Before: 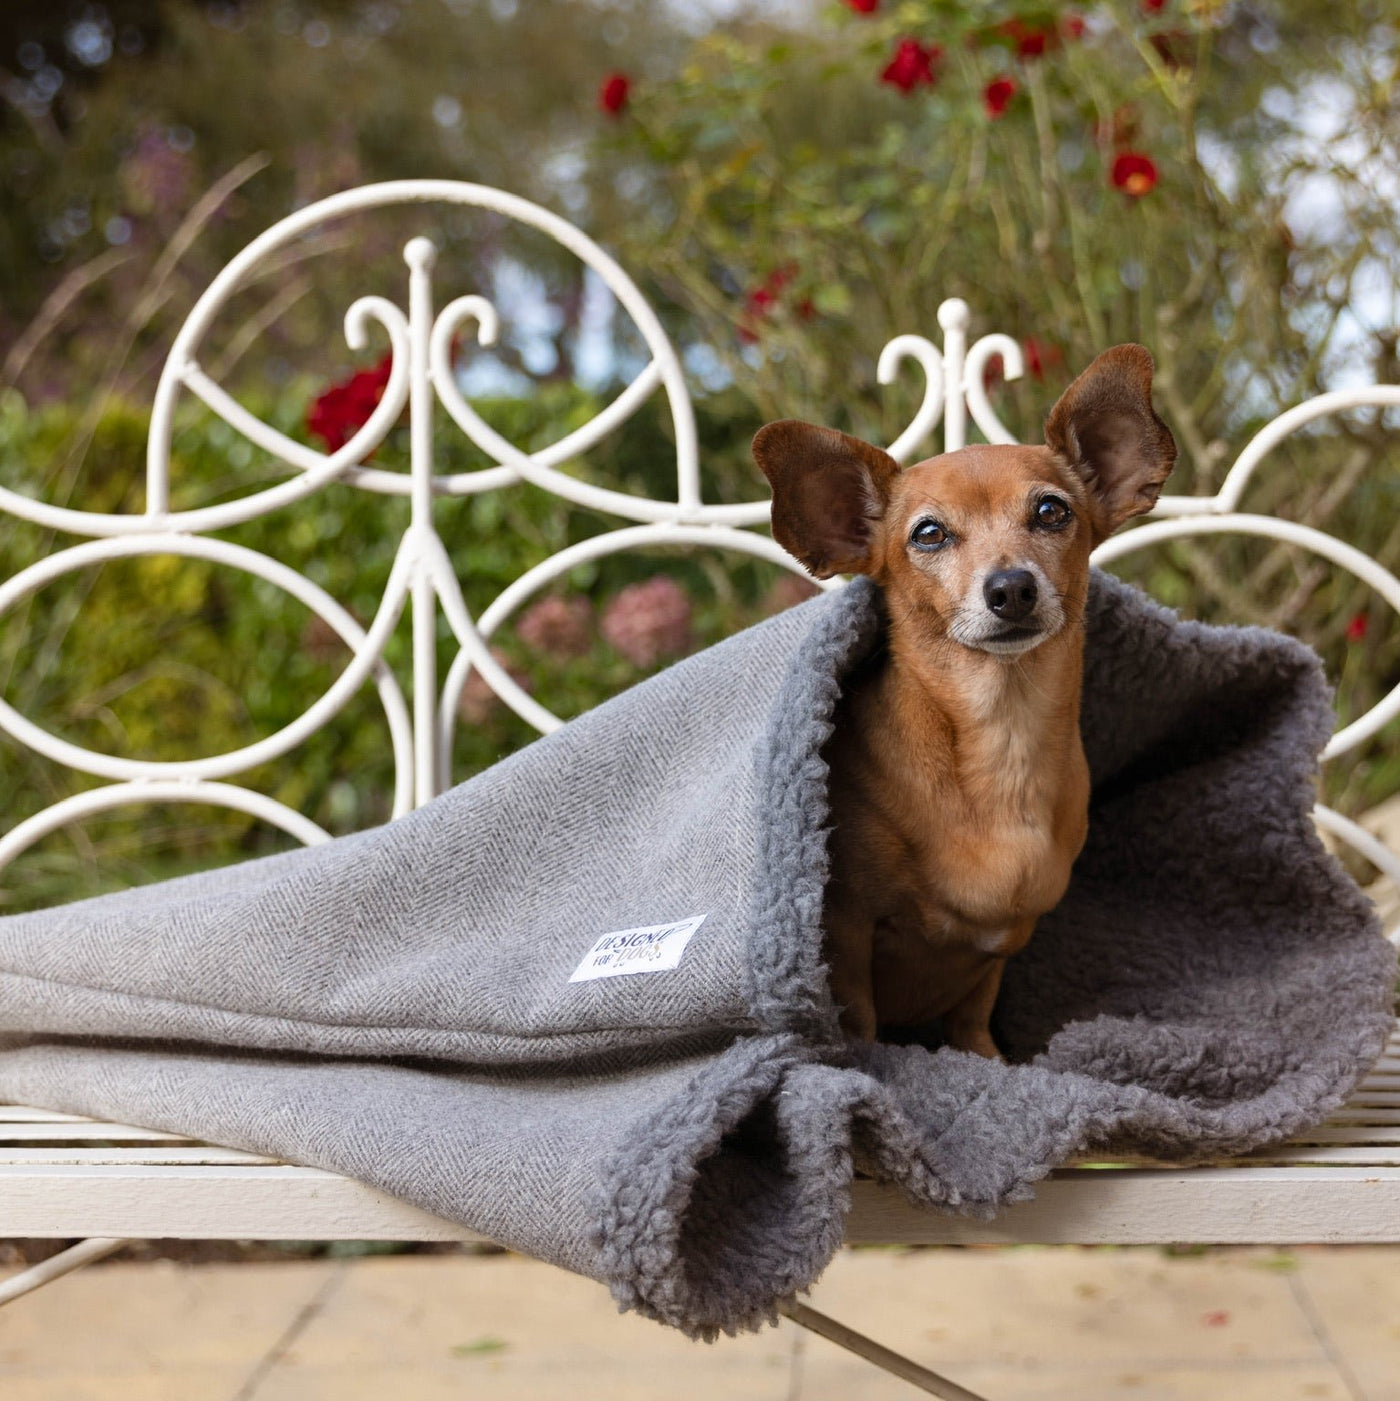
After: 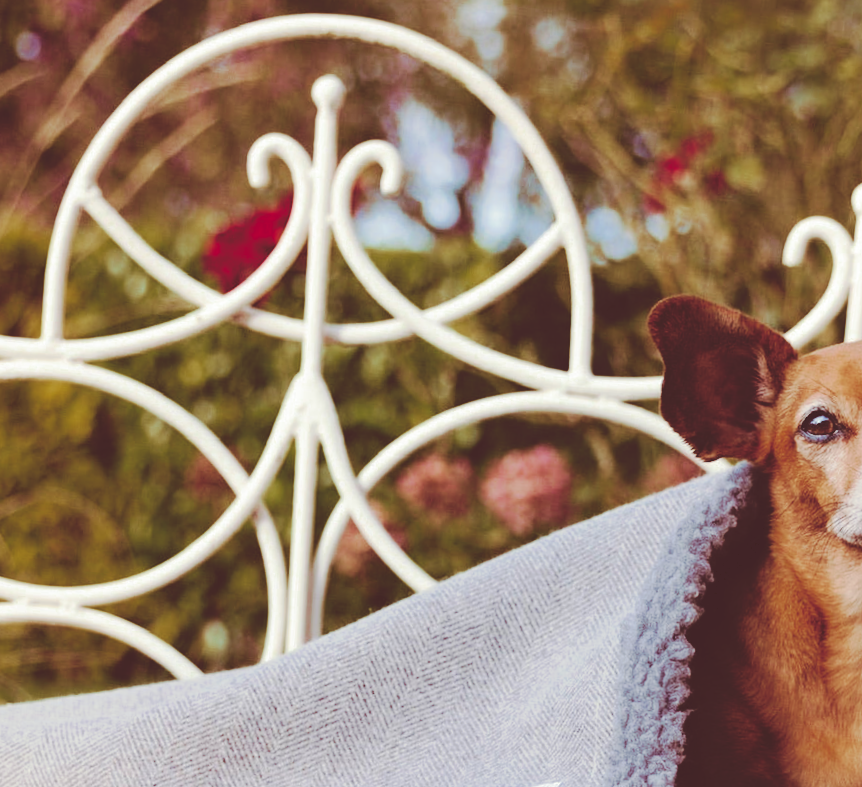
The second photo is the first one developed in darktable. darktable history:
levels: levels [0, 0.478, 1]
split-toning: on, module defaults
color zones: curves: ch0 [(0, 0.425) (0.143, 0.422) (0.286, 0.42) (0.429, 0.419) (0.571, 0.419) (0.714, 0.42) (0.857, 0.422) (1, 0.425)]
velvia: strength 30%
rotate and perspective: rotation 0.074°, lens shift (vertical) 0.096, lens shift (horizontal) -0.041, crop left 0.043, crop right 0.952, crop top 0.024, crop bottom 0.979
tone curve: curves: ch0 [(0, 0) (0.003, 0.169) (0.011, 0.169) (0.025, 0.169) (0.044, 0.173) (0.069, 0.178) (0.1, 0.183) (0.136, 0.185) (0.177, 0.197) (0.224, 0.227) (0.277, 0.292) (0.335, 0.391) (0.399, 0.491) (0.468, 0.592) (0.543, 0.672) (0.623, 0.734) (0.709, 0.785) (0.801, 0.844) (0.898, 0.893) (1, 1)], preserve colors none
crop and rotate: angle -4.99°, left 2.122%, top 6.945%, right 27.566%, bottom 30.519%
exposure: black level correction 0, compensate exposure bias true, compensate highlight preservation false
